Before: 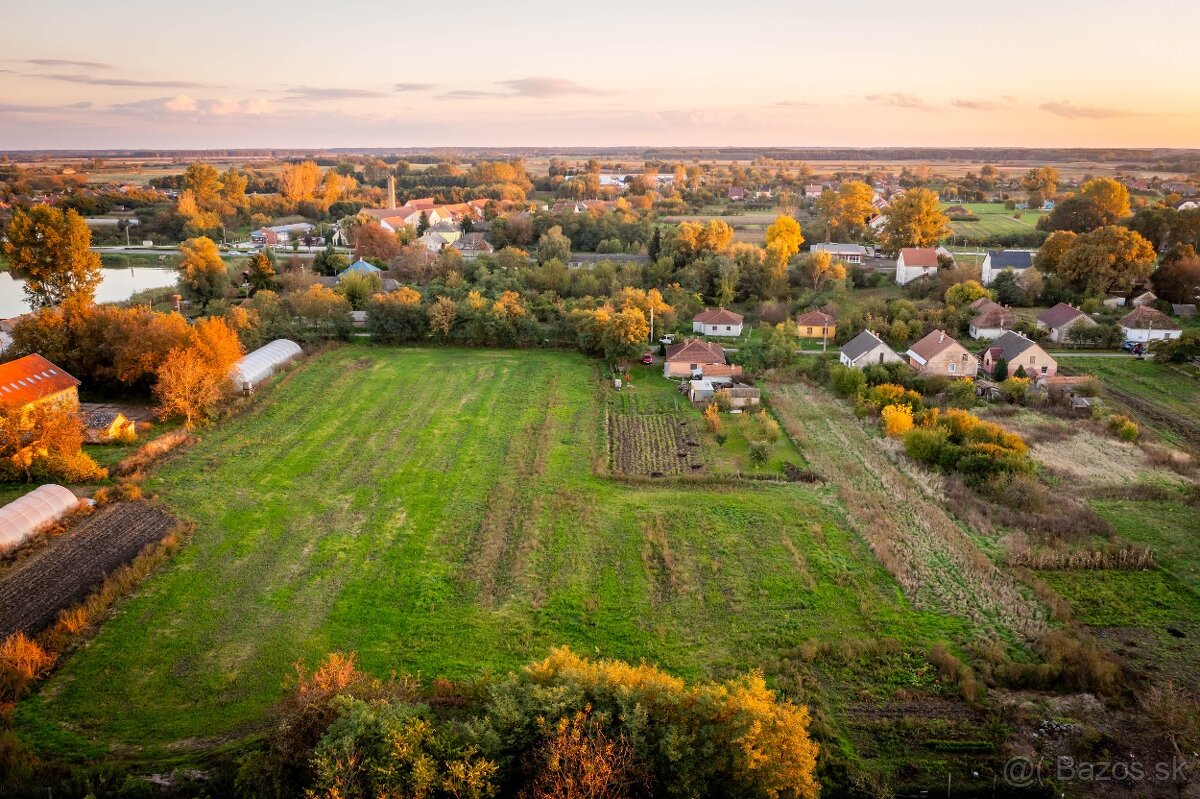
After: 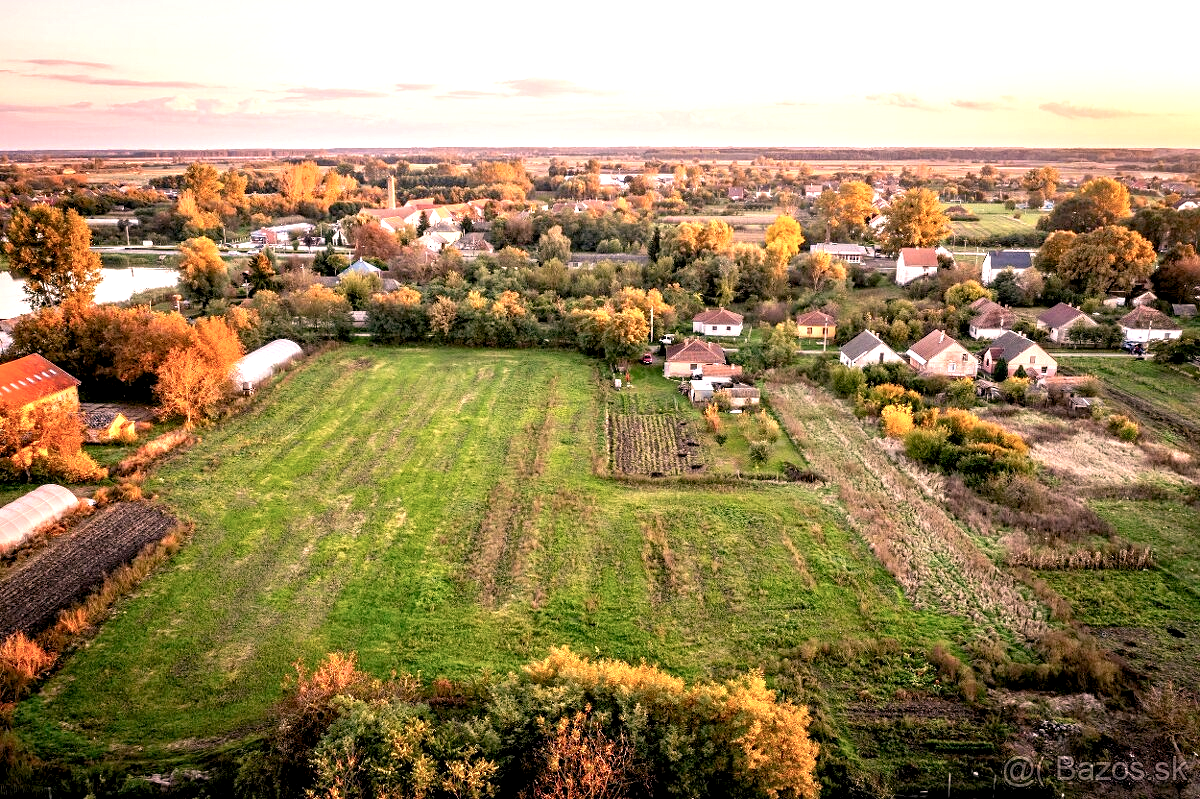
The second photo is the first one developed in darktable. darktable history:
contrast equalizer: octaves 7, y [[0.51, 0.537, 0.559, 0.574, 0.599, 0.618], [0.5 ×6], [0.5 ×6], [0 ×6], [0 ×6]]
color correction: highlights a* 12.69, highlights b* 5.41
exposure: exposure 0.645 EV, compensate highlight preservation false
color balance rgb: shadows lift › chroma 2.024%, shadows lift › hue 248.5°, global offset › luminance -0.504%, linear chroma grading › shadows -1.72%, linear chroma grading › highlights -14.254%, linear chroma grading › global chroma -9.378%, linear chroma grading › mid-tones -9.807%, perceptual saturation grading › global saturation 4.631%, global vibrance 20%
